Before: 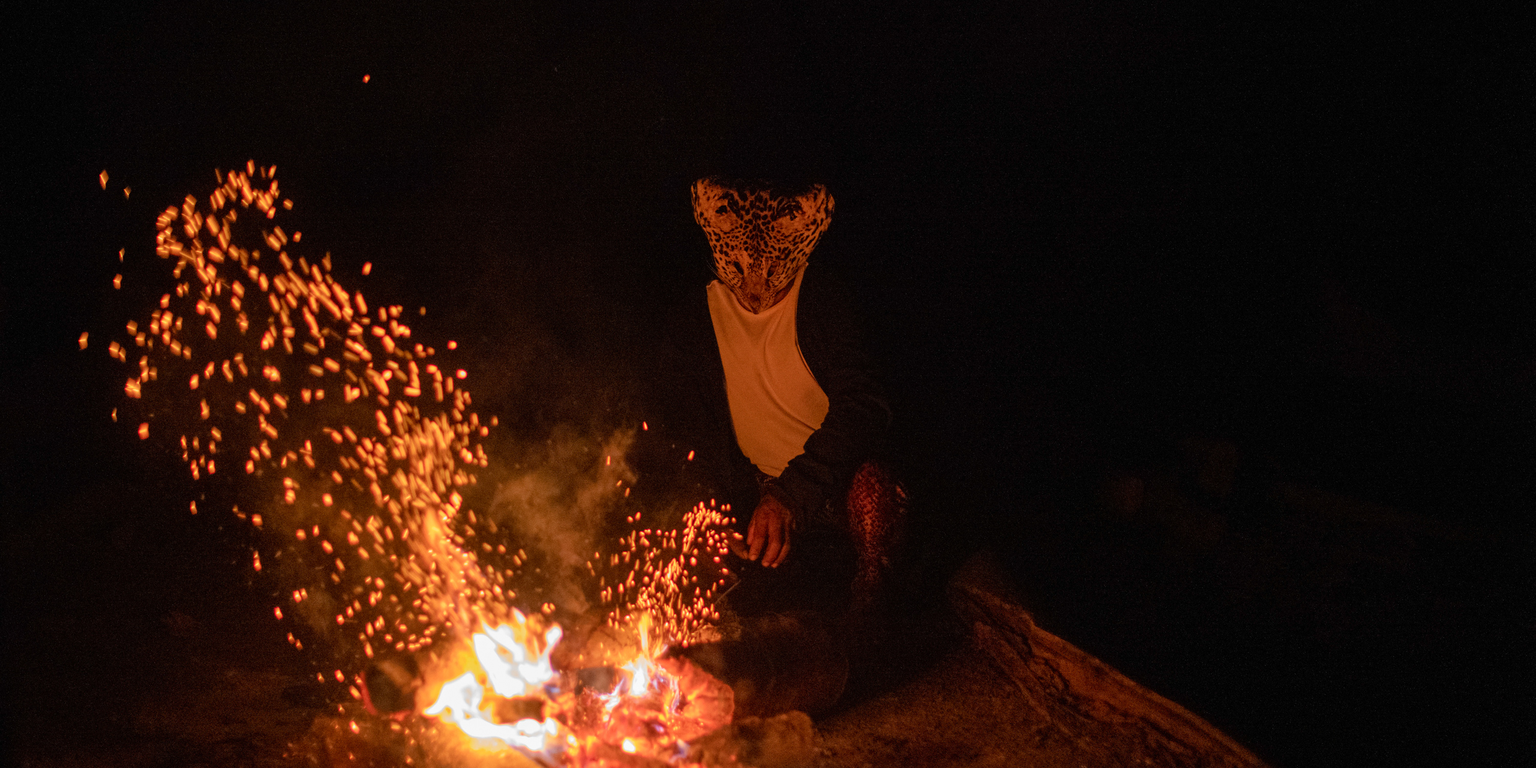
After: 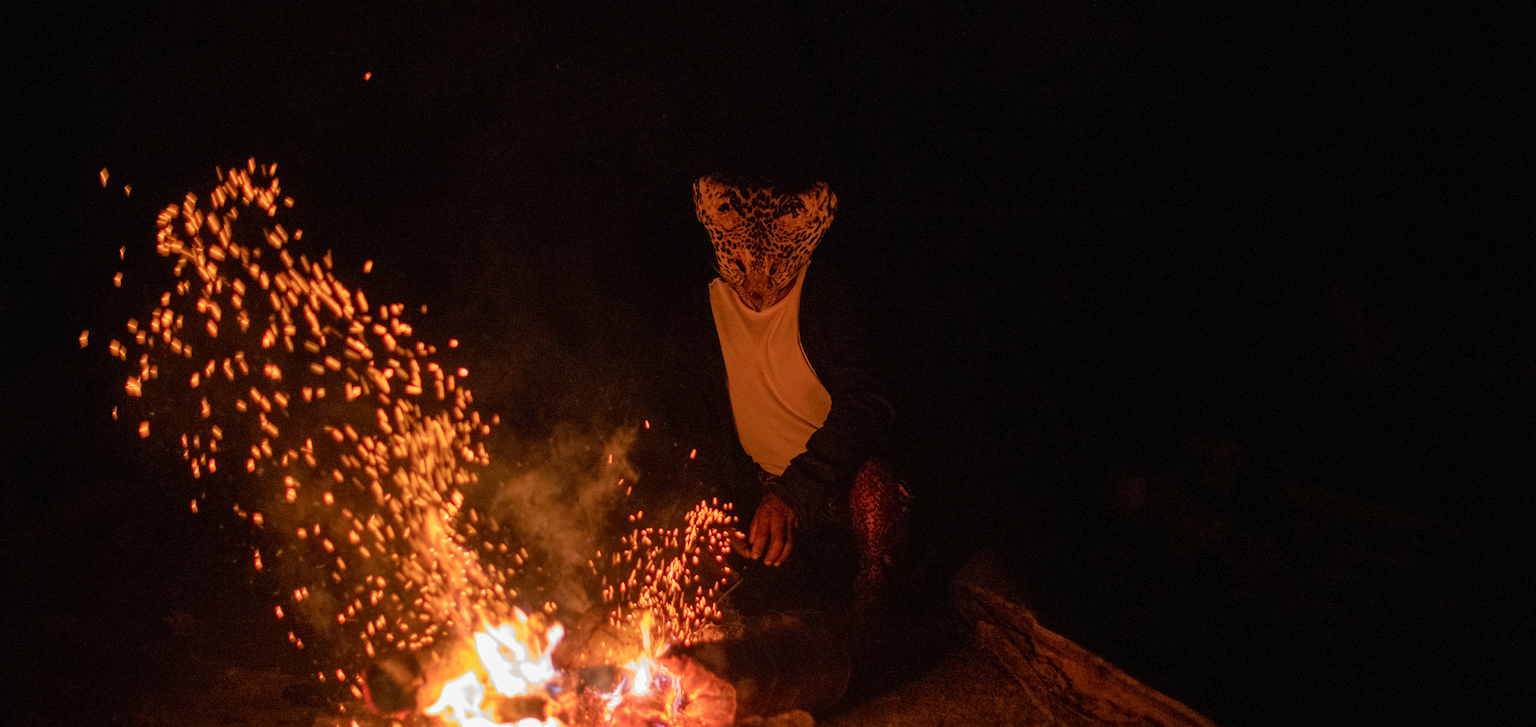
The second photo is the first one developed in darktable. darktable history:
crop: top 0.4%, right 0.263%, bottom 4.992%
